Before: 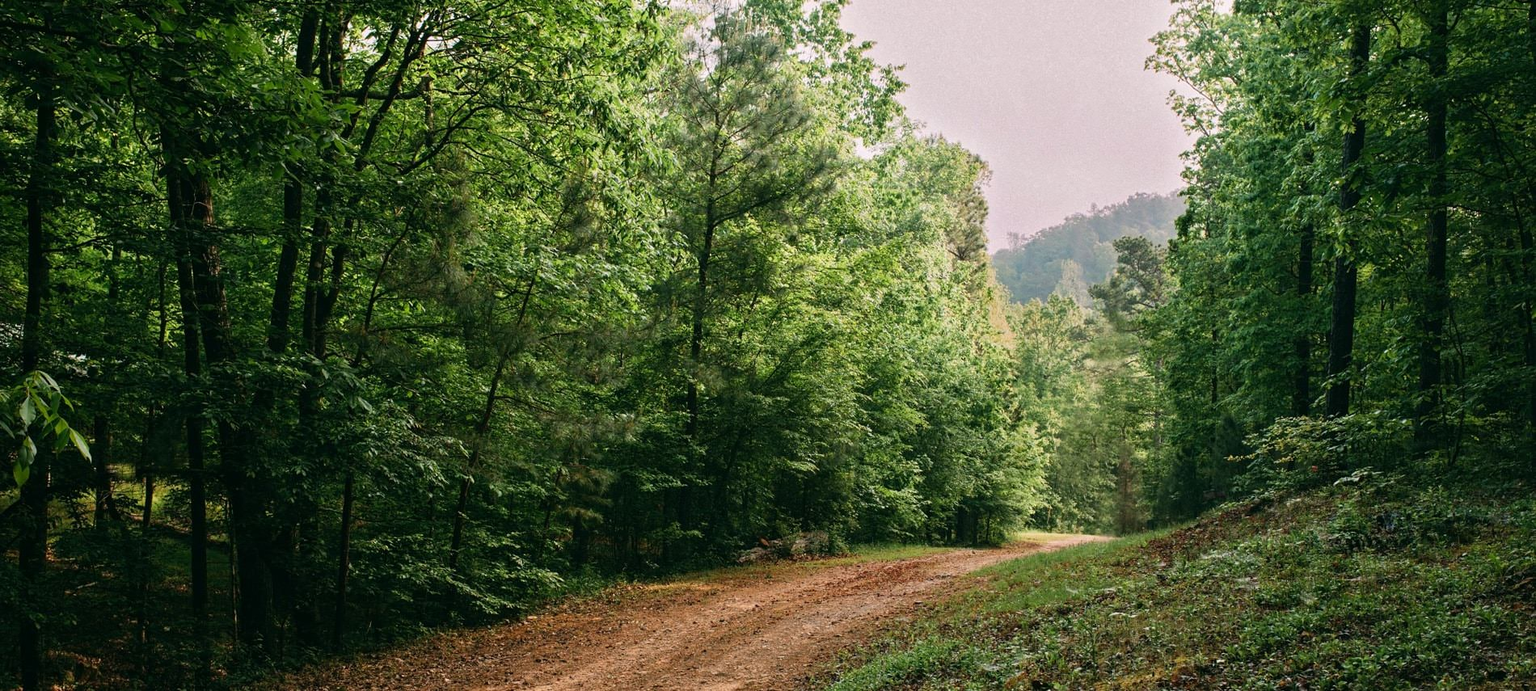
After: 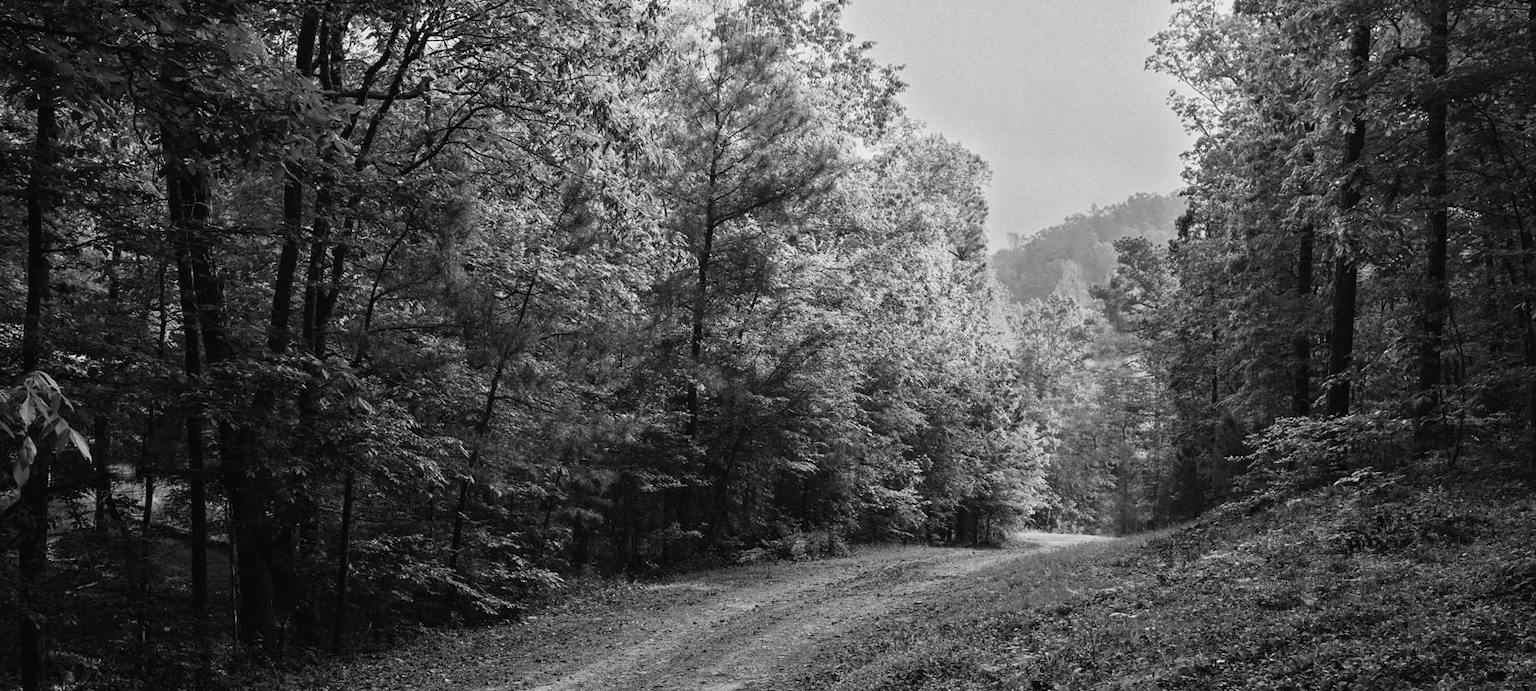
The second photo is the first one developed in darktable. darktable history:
vibrance: vibrance 95.34%
monochrome: a -6.99, b 35.61, size 1.4
color correction: highlights a* -2.24, highlights b* -18.1
